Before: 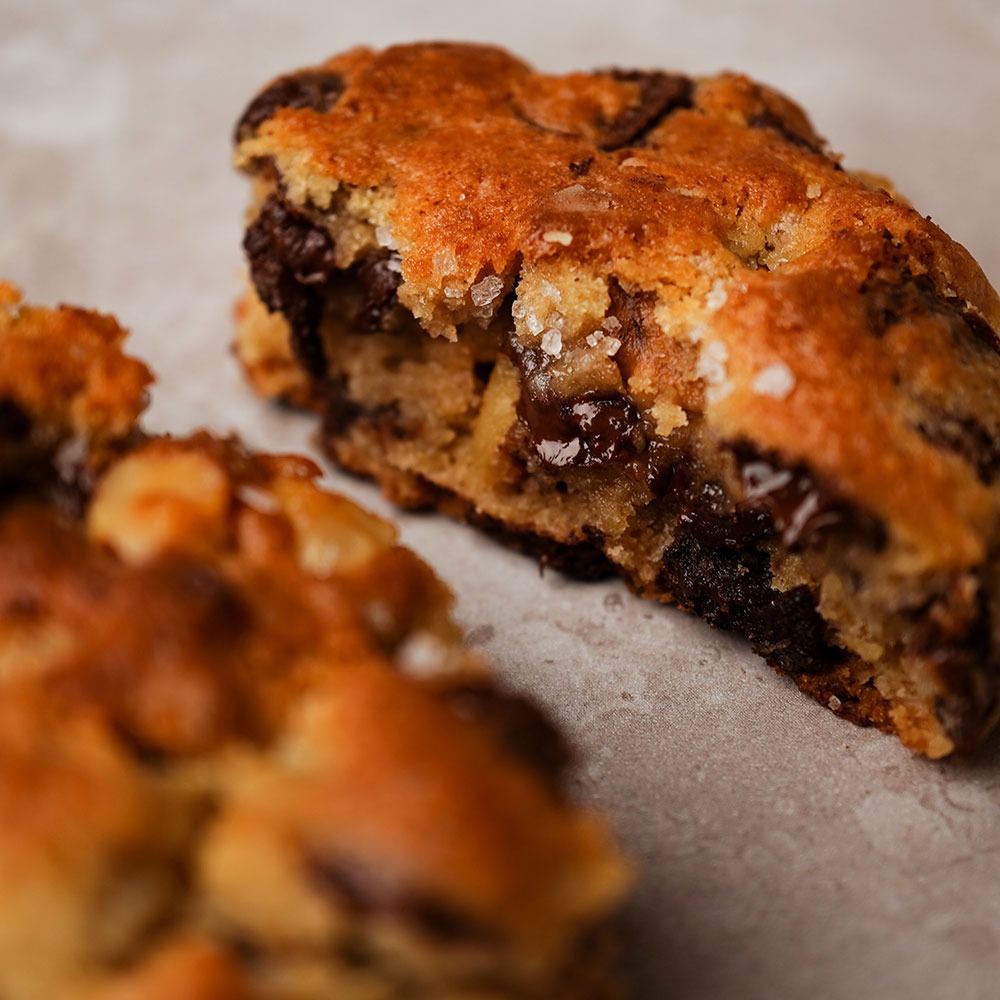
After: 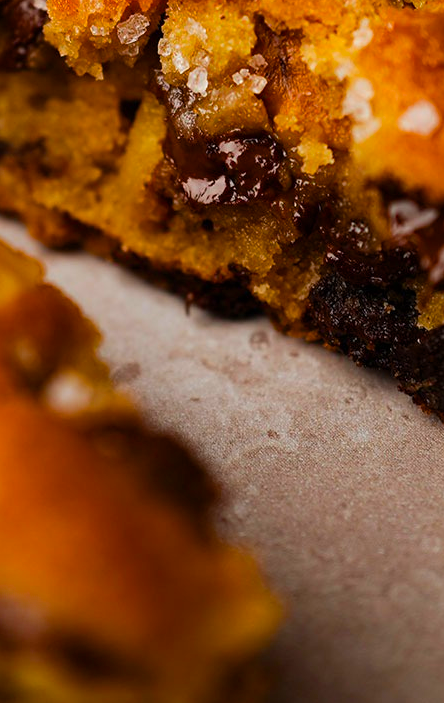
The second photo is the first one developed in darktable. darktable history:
crop: left 35.432%, top 26.233%, right 20.145%, bottom 3.432%
color balance rgb: linear chroma grading › global chroma 15%, perceptual saturation grading › global saturation 30%
